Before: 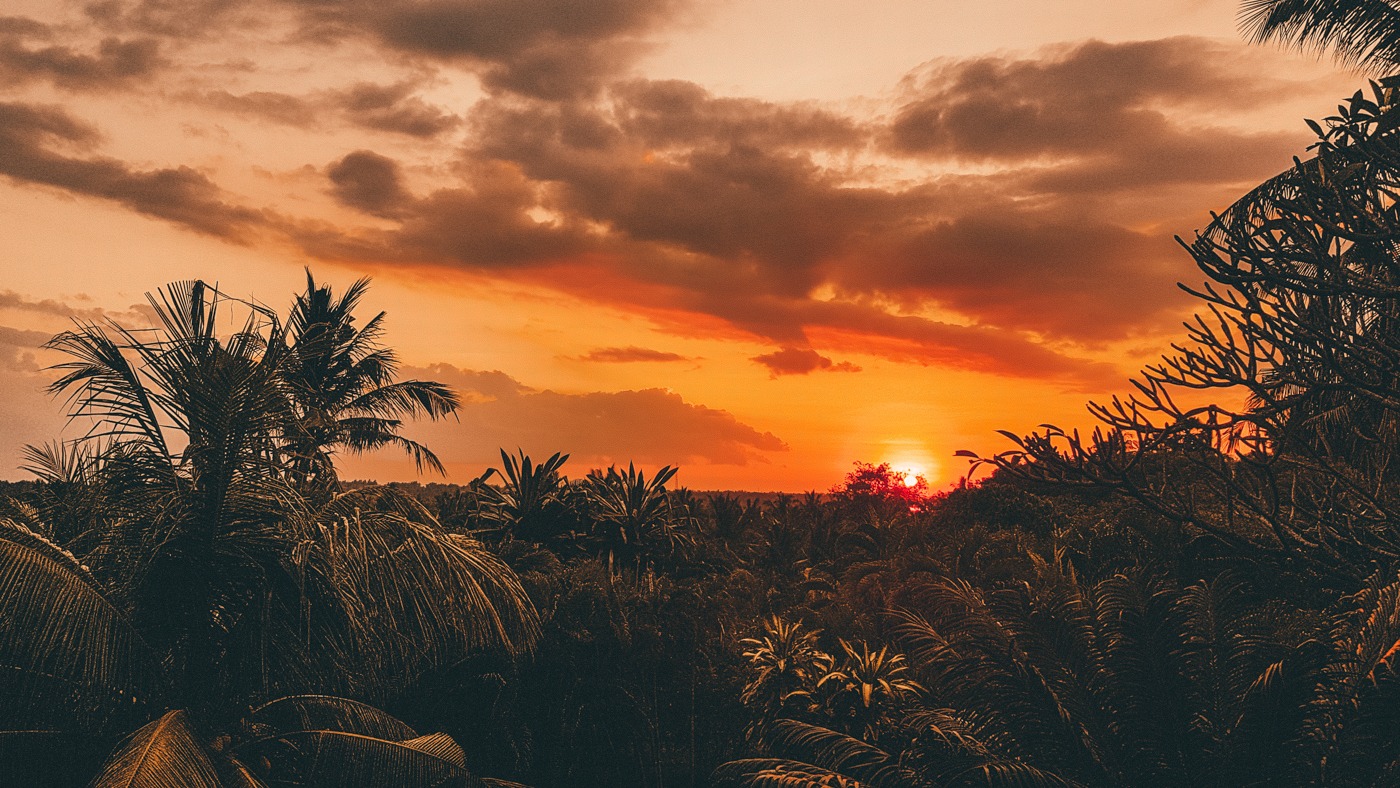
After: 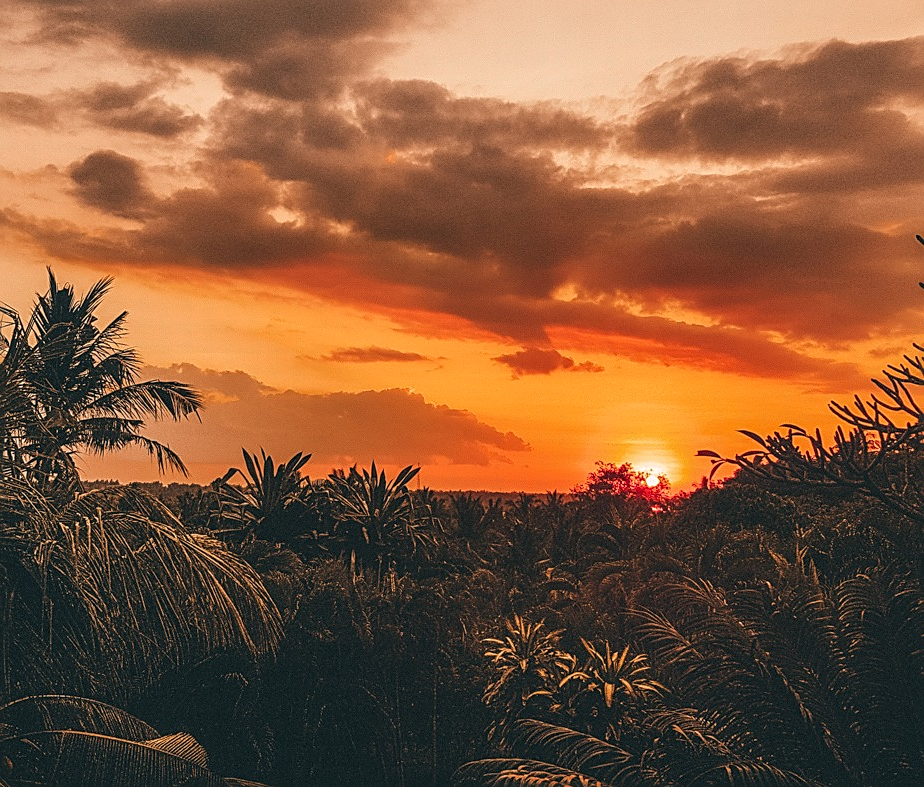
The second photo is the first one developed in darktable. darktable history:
local contrast: on, module defaults
crop and rotate: left 18.442%, right 15.508%
sharpen: on, module defaults
